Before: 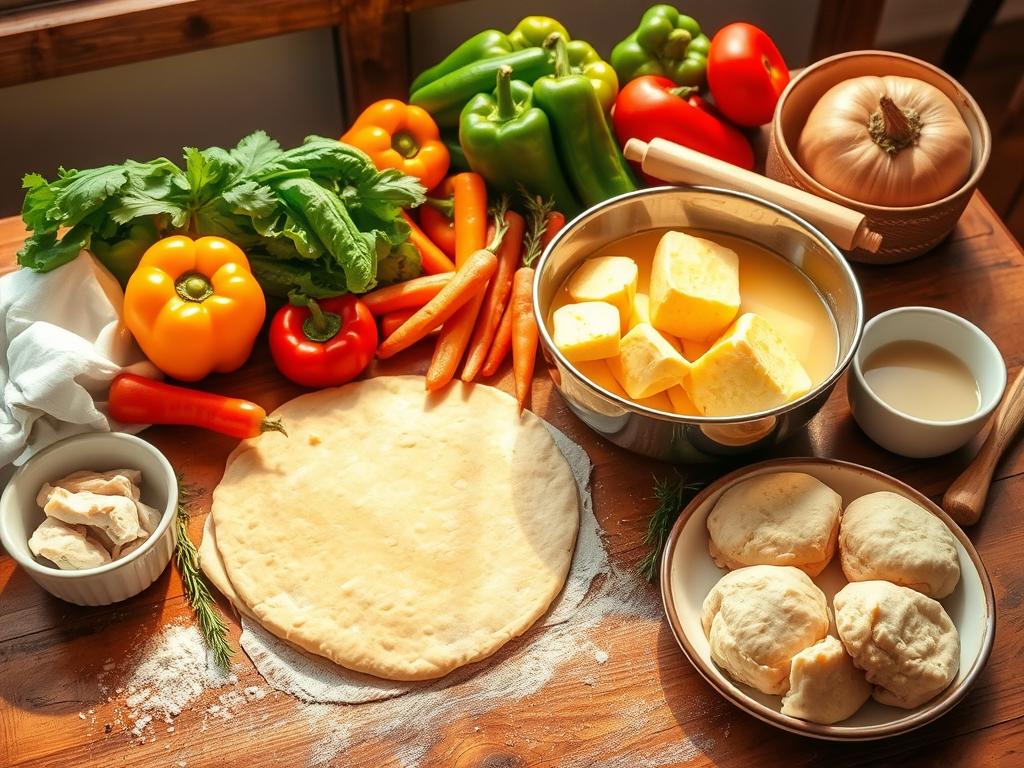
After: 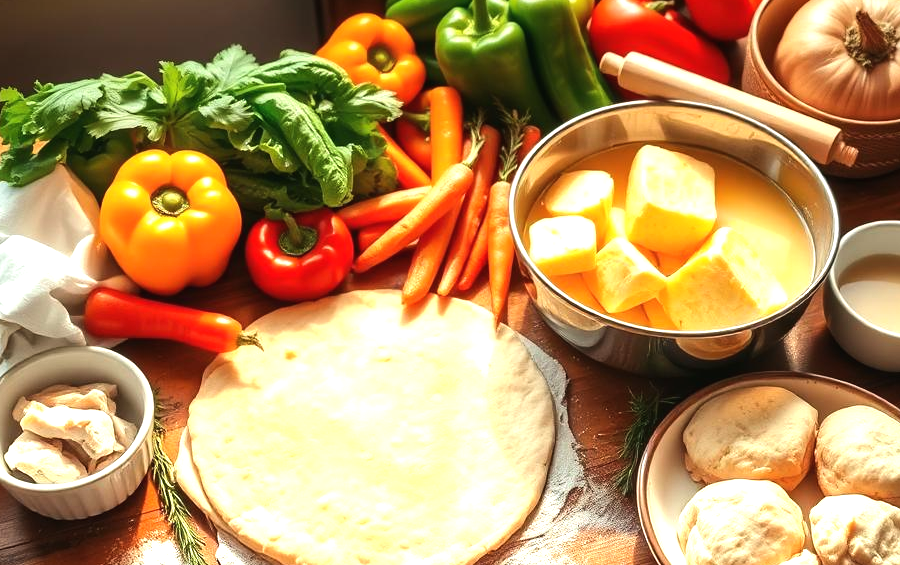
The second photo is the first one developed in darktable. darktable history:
crop and rotate: left 2.425%, top 11.305%, right 9.6%, bottom 15.08%
tone equalizer: -8 EV -0.417 EV, -7 EV -0.389 EV, -6 EV -0.333 EV, -5 EV -0.222 EV, -3 EV 0.222 EV, -2 EV 0.333 EV, -1 EV 0.389 EV, +0 EV 0.417 EV, edges refinement/feathering 500, mask exposure compensation -1.57 EV, preserve details no
exposure: black level correction -0.002, exposure 0.54 EV, compensate highlight preservation false
graduated density: on, module defaults
